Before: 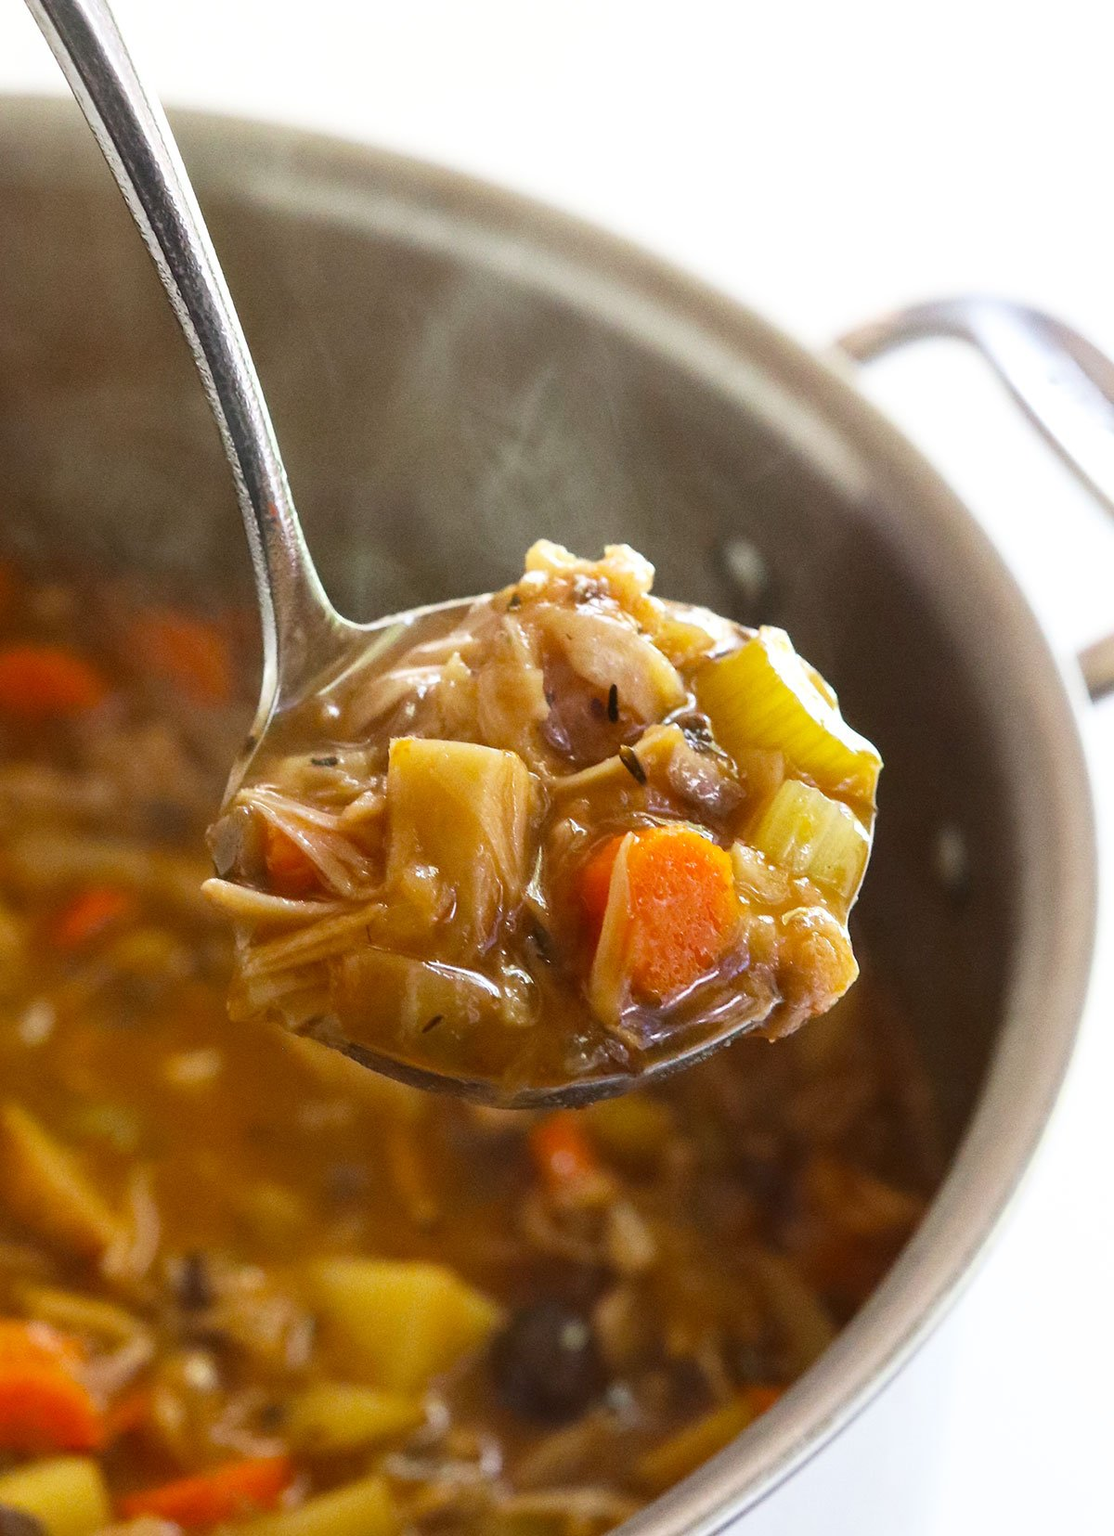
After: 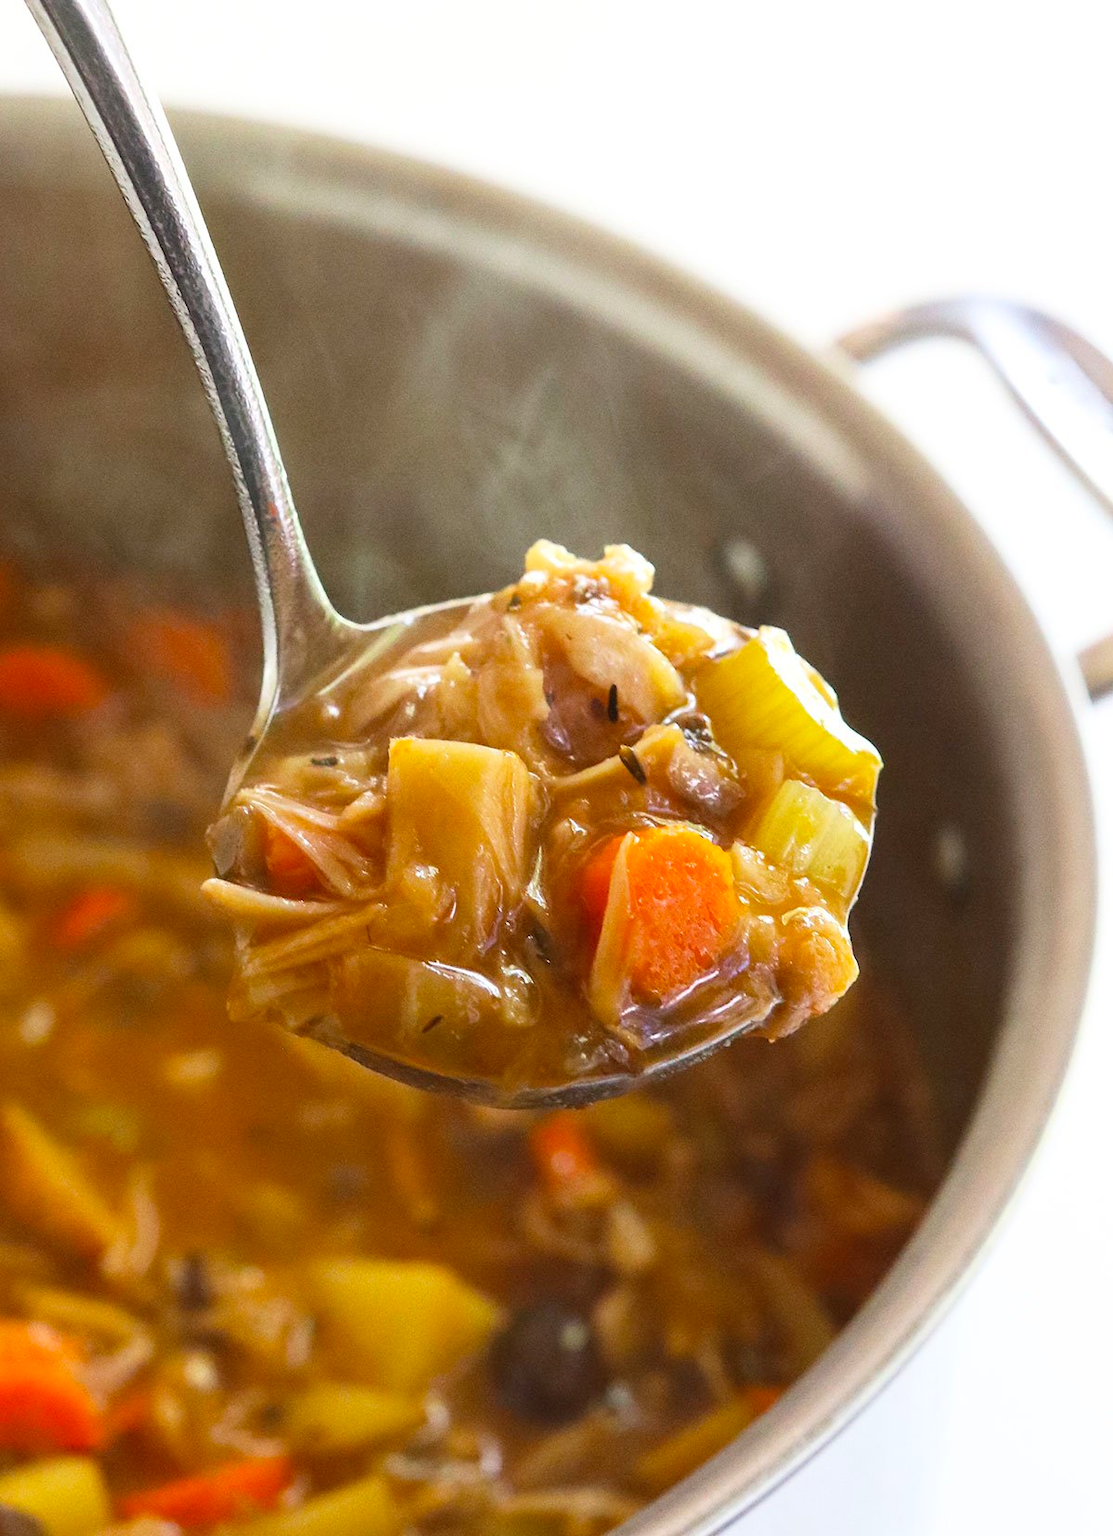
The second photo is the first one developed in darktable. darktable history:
contrast brightness saturation: contrast 0.07, brightness 0.082, saturation 0.181
